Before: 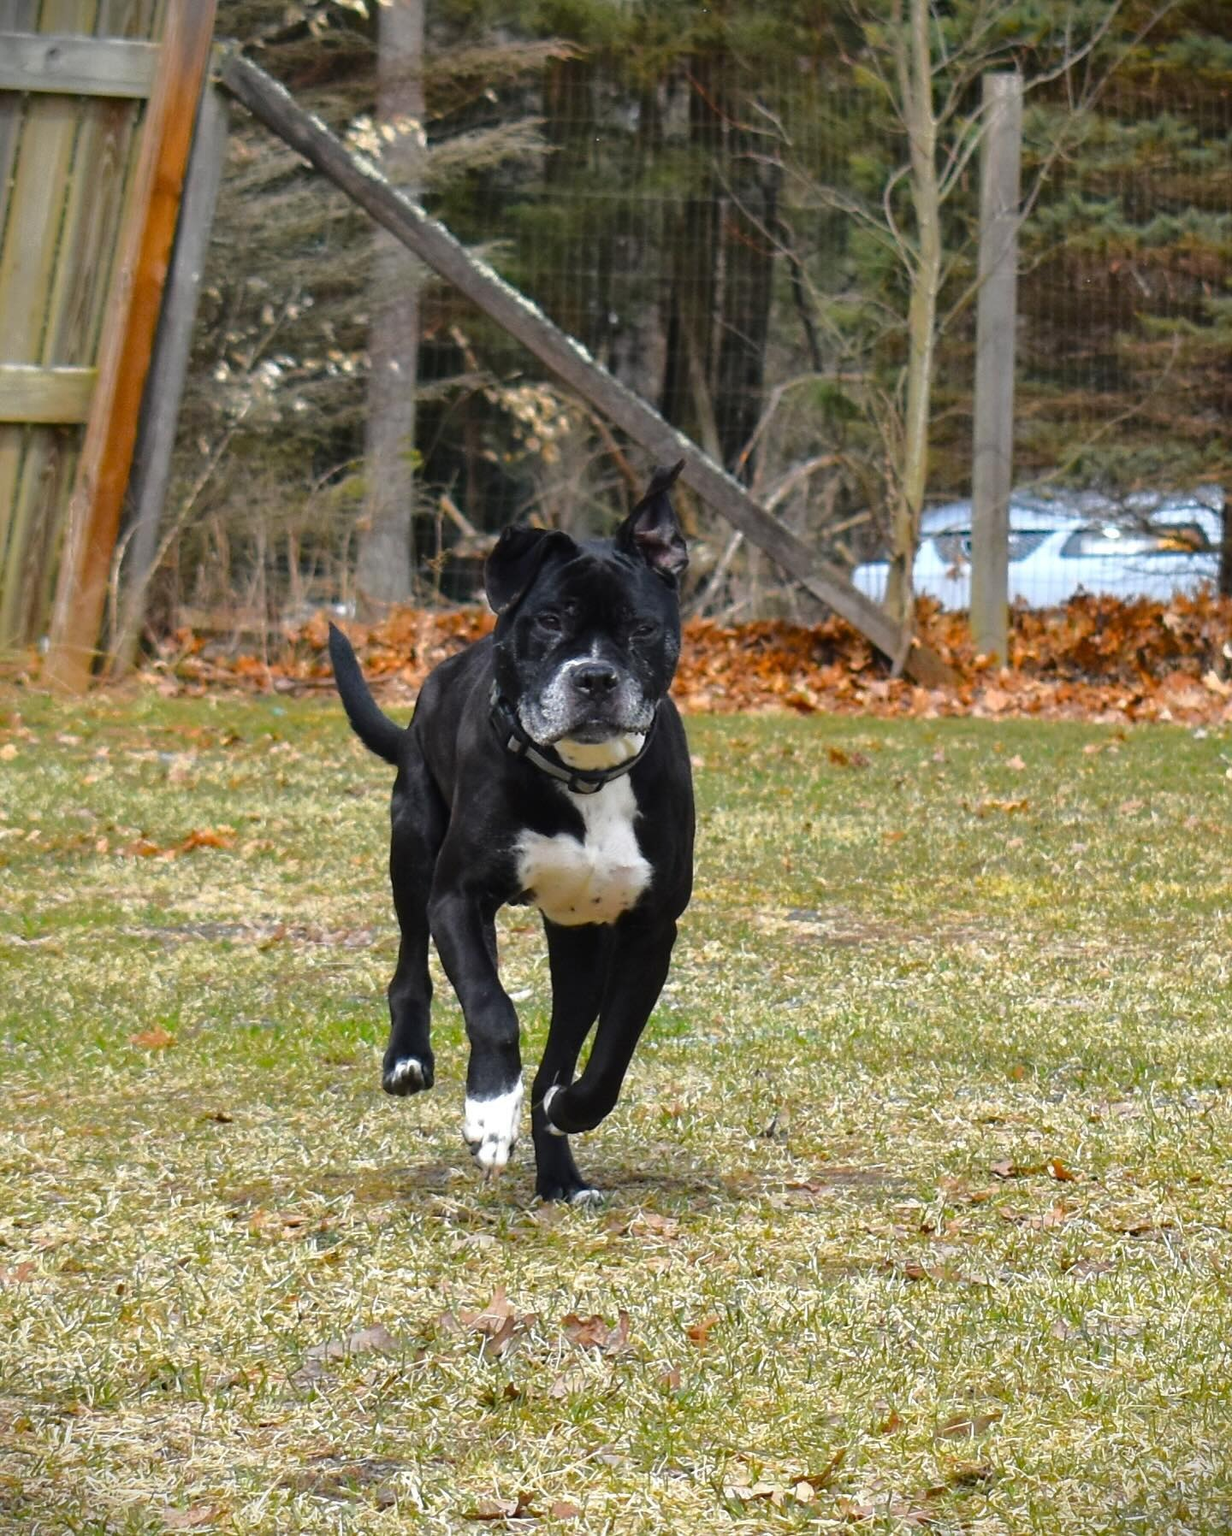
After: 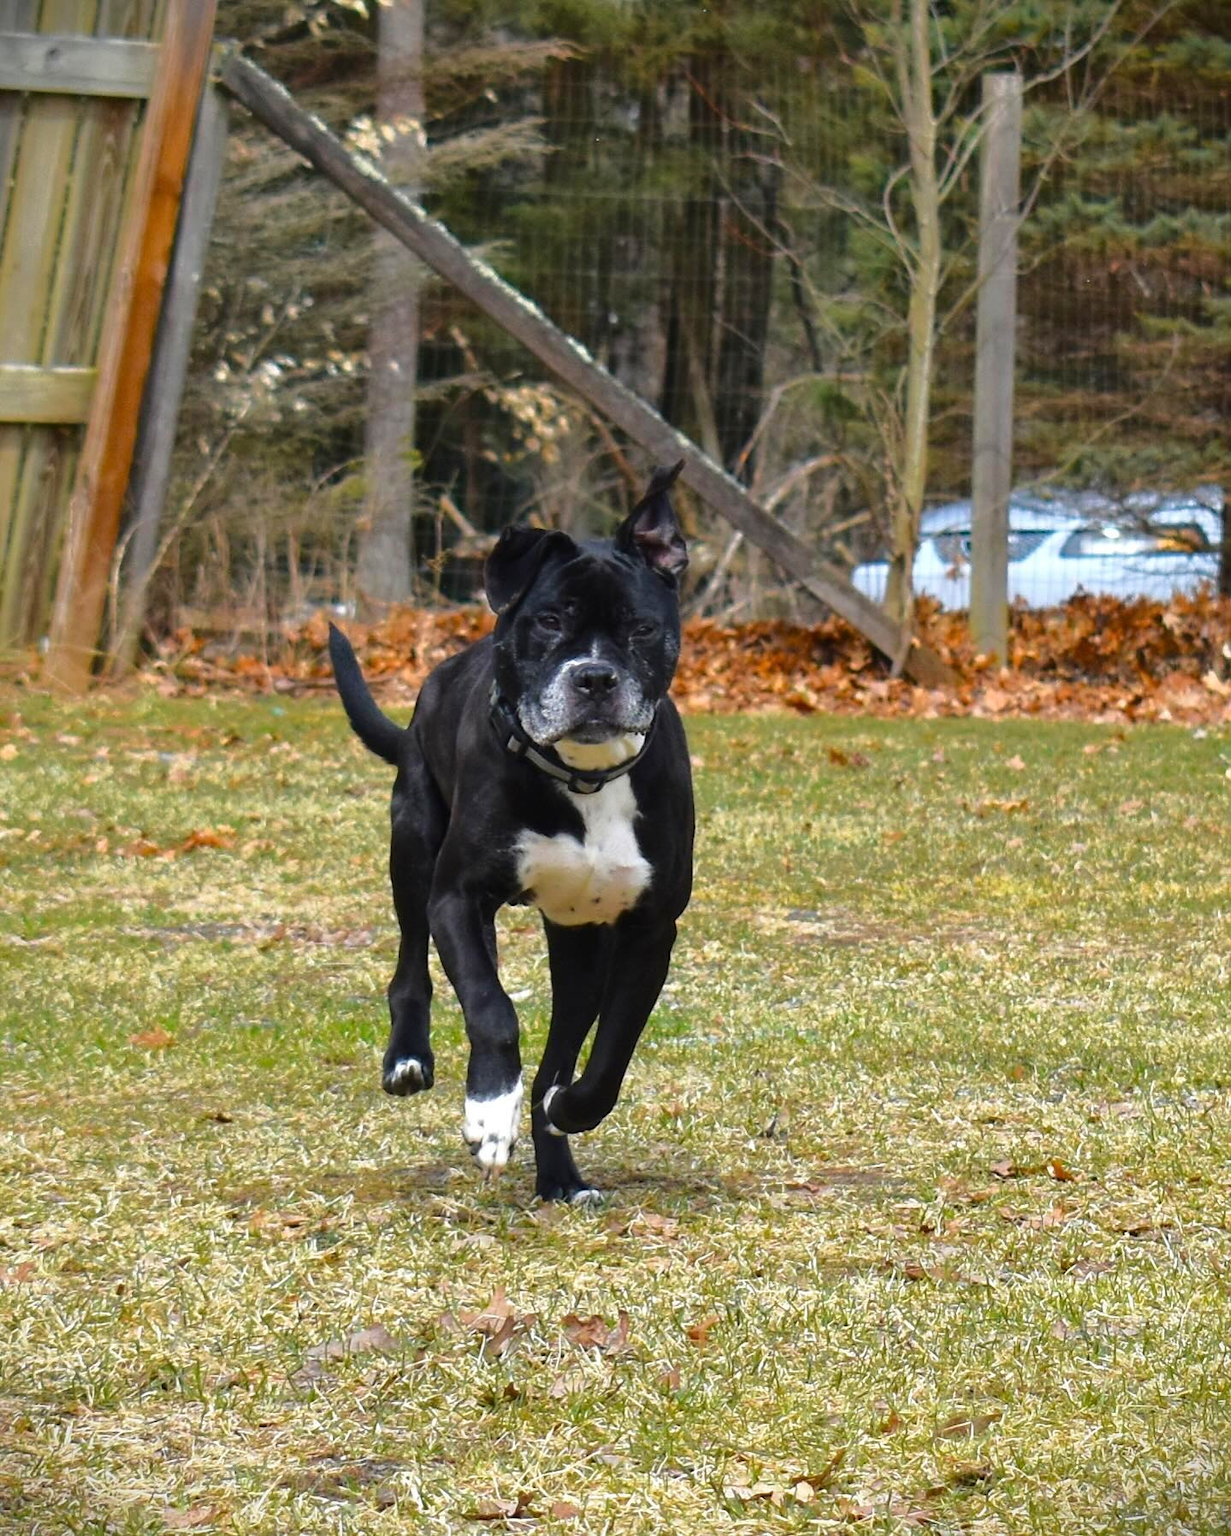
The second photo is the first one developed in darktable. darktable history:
velvia: strength 21.76%
